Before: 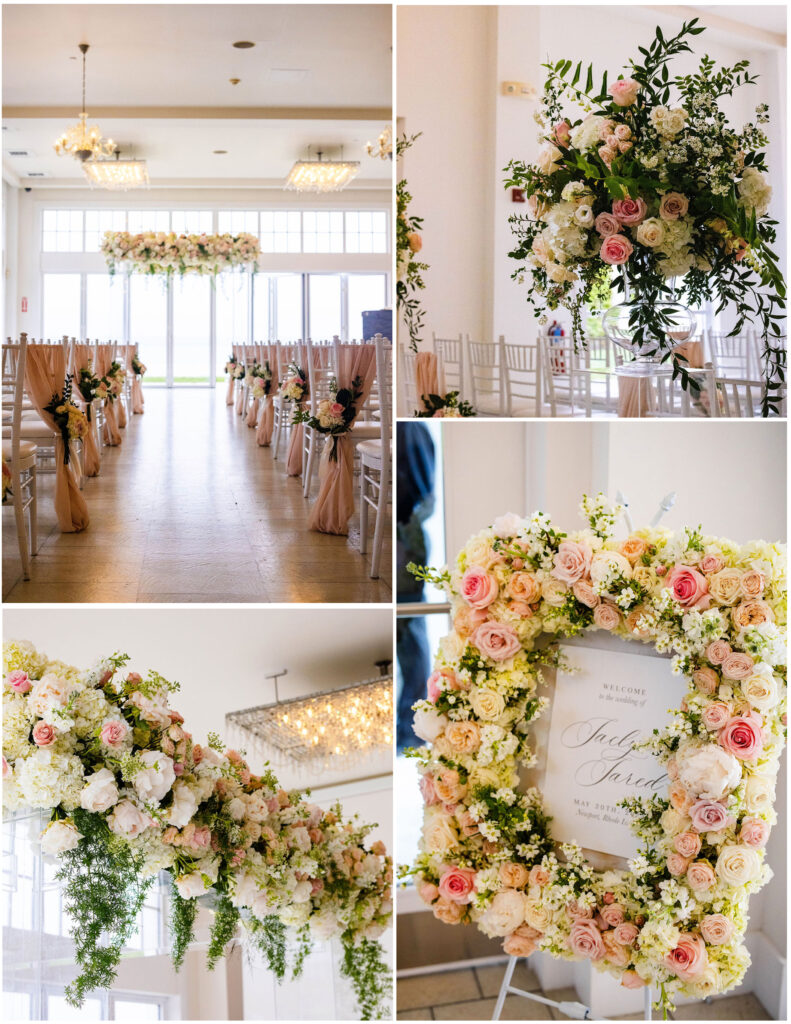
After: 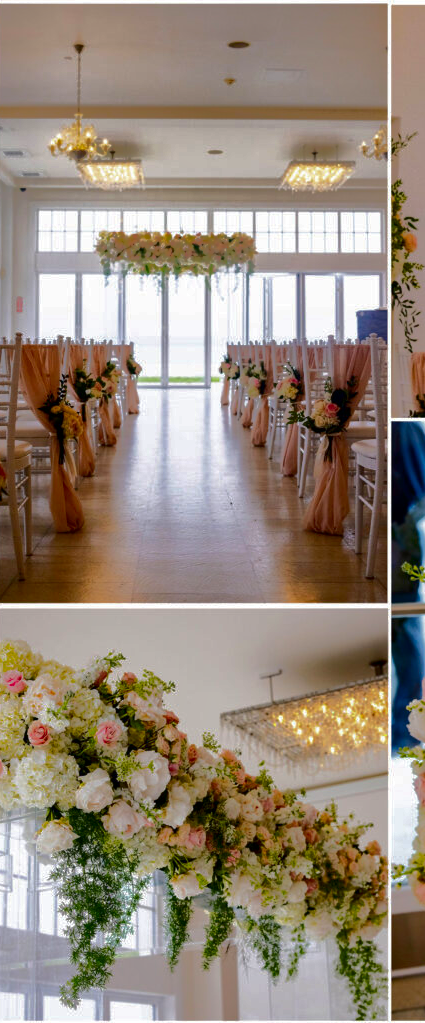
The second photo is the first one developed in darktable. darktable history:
crop: left 0.68%, right 45.524%, bottom 0.079%
shadows and highlights: shadows 38.21, highlights -74.5
contrast brightness saturation: contrast 0.134, brightness -0.236, saturation 0.146
